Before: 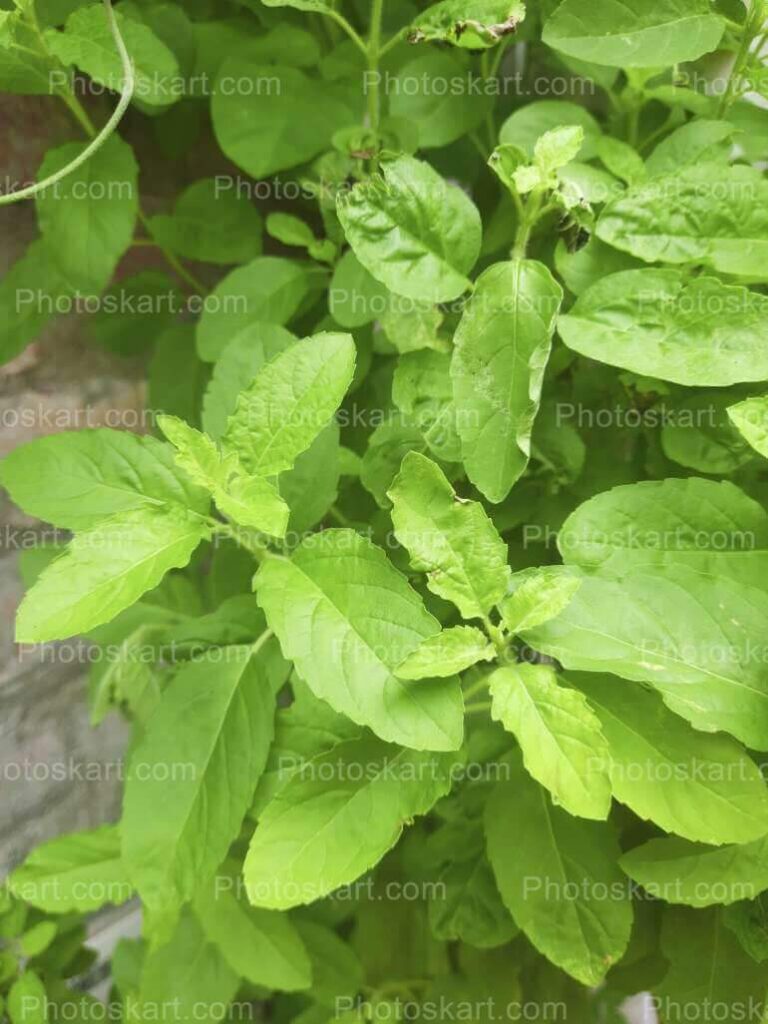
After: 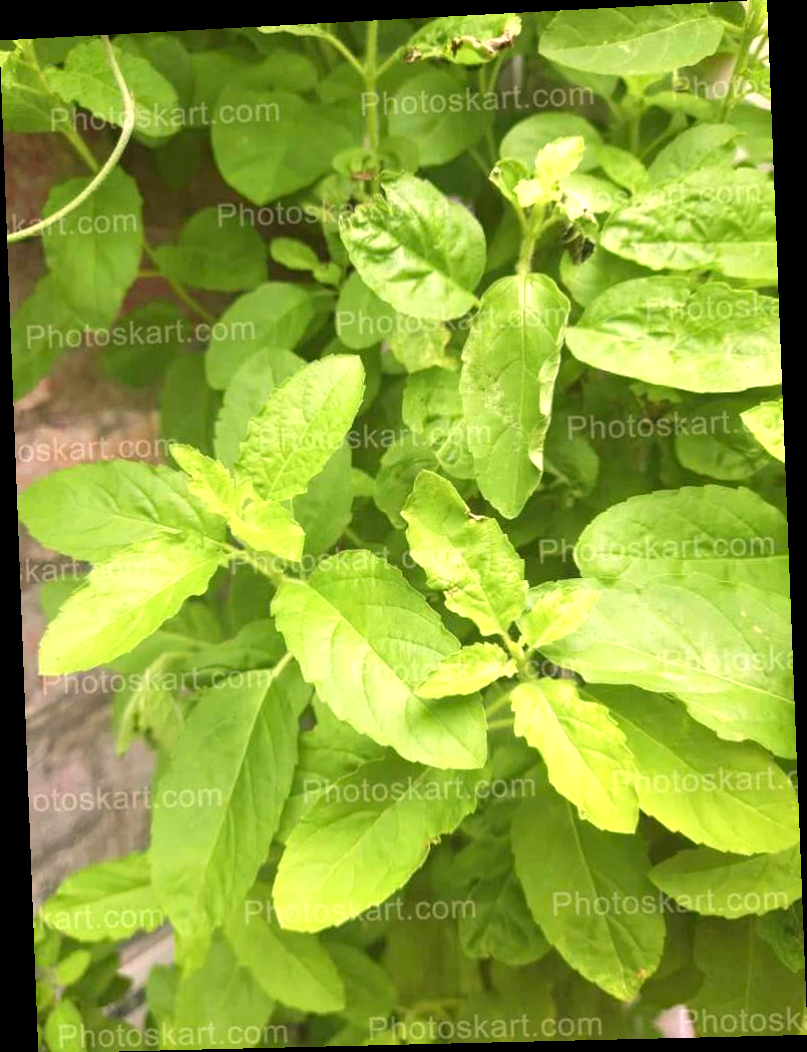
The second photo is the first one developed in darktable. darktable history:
exposure: black level correction 0.001, exposure 0.5 EV, compensate exposure bias true, compensate highlight preservation false
rotate and perspective: rotation -2.22°, lens shift (horizontal) -0.022, automatic cropping off
tone equalizer: on, module defaults
white balance: red 1.127, blue 0.943
haze removal: adaptive false
